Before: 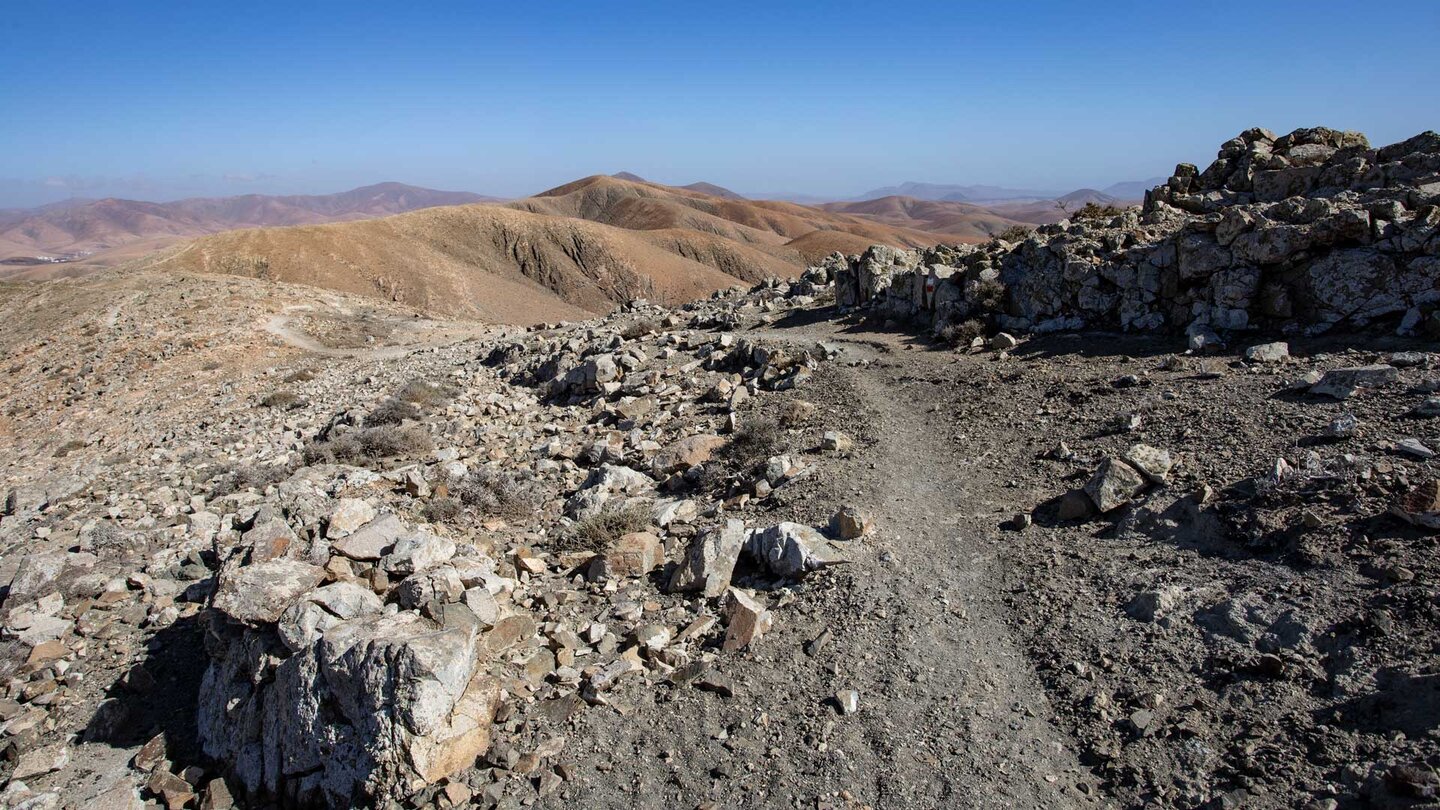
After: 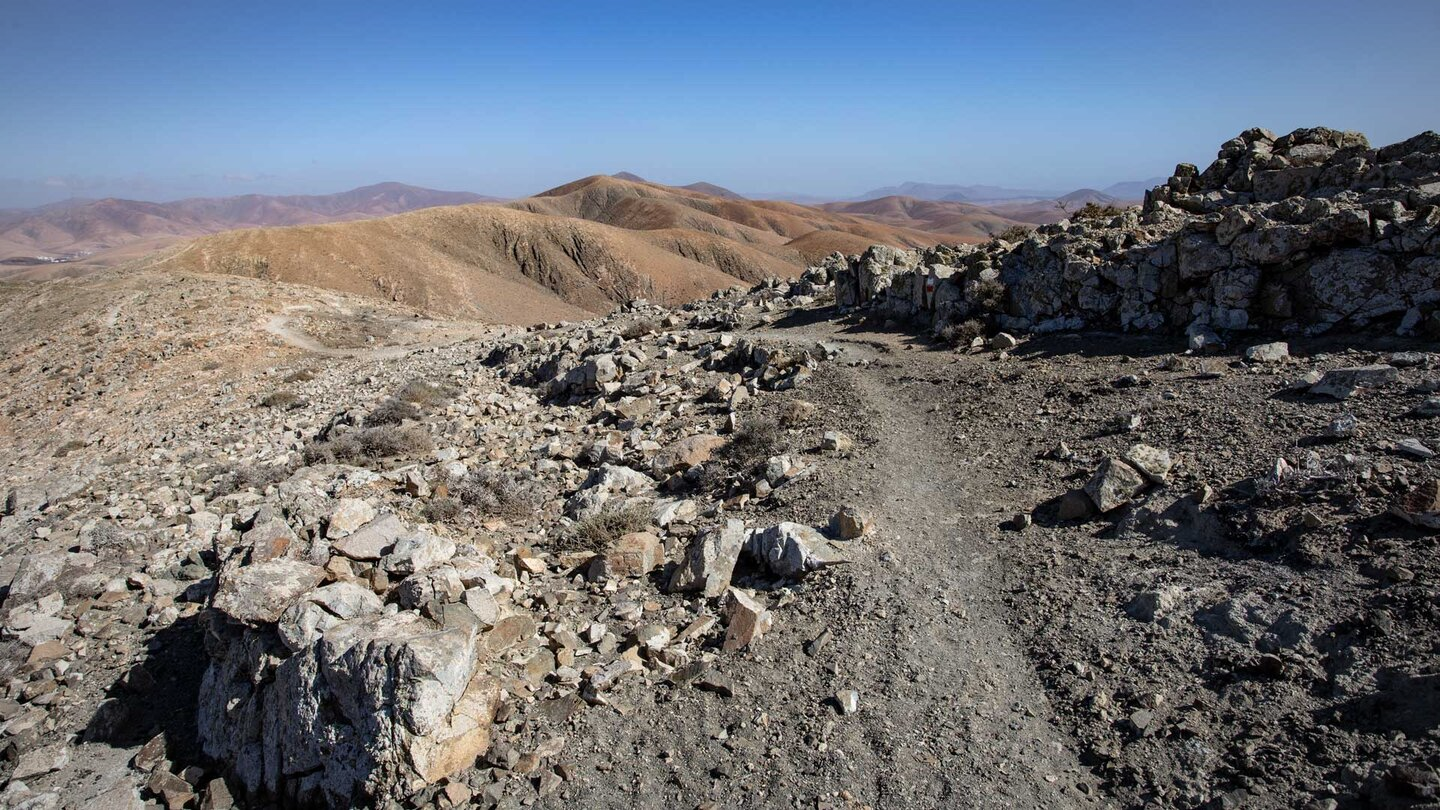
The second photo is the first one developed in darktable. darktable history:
vignetting: fall-off radius 99.89%, brightness -0.442, saturation -0.687, width/height ratio 1.337
